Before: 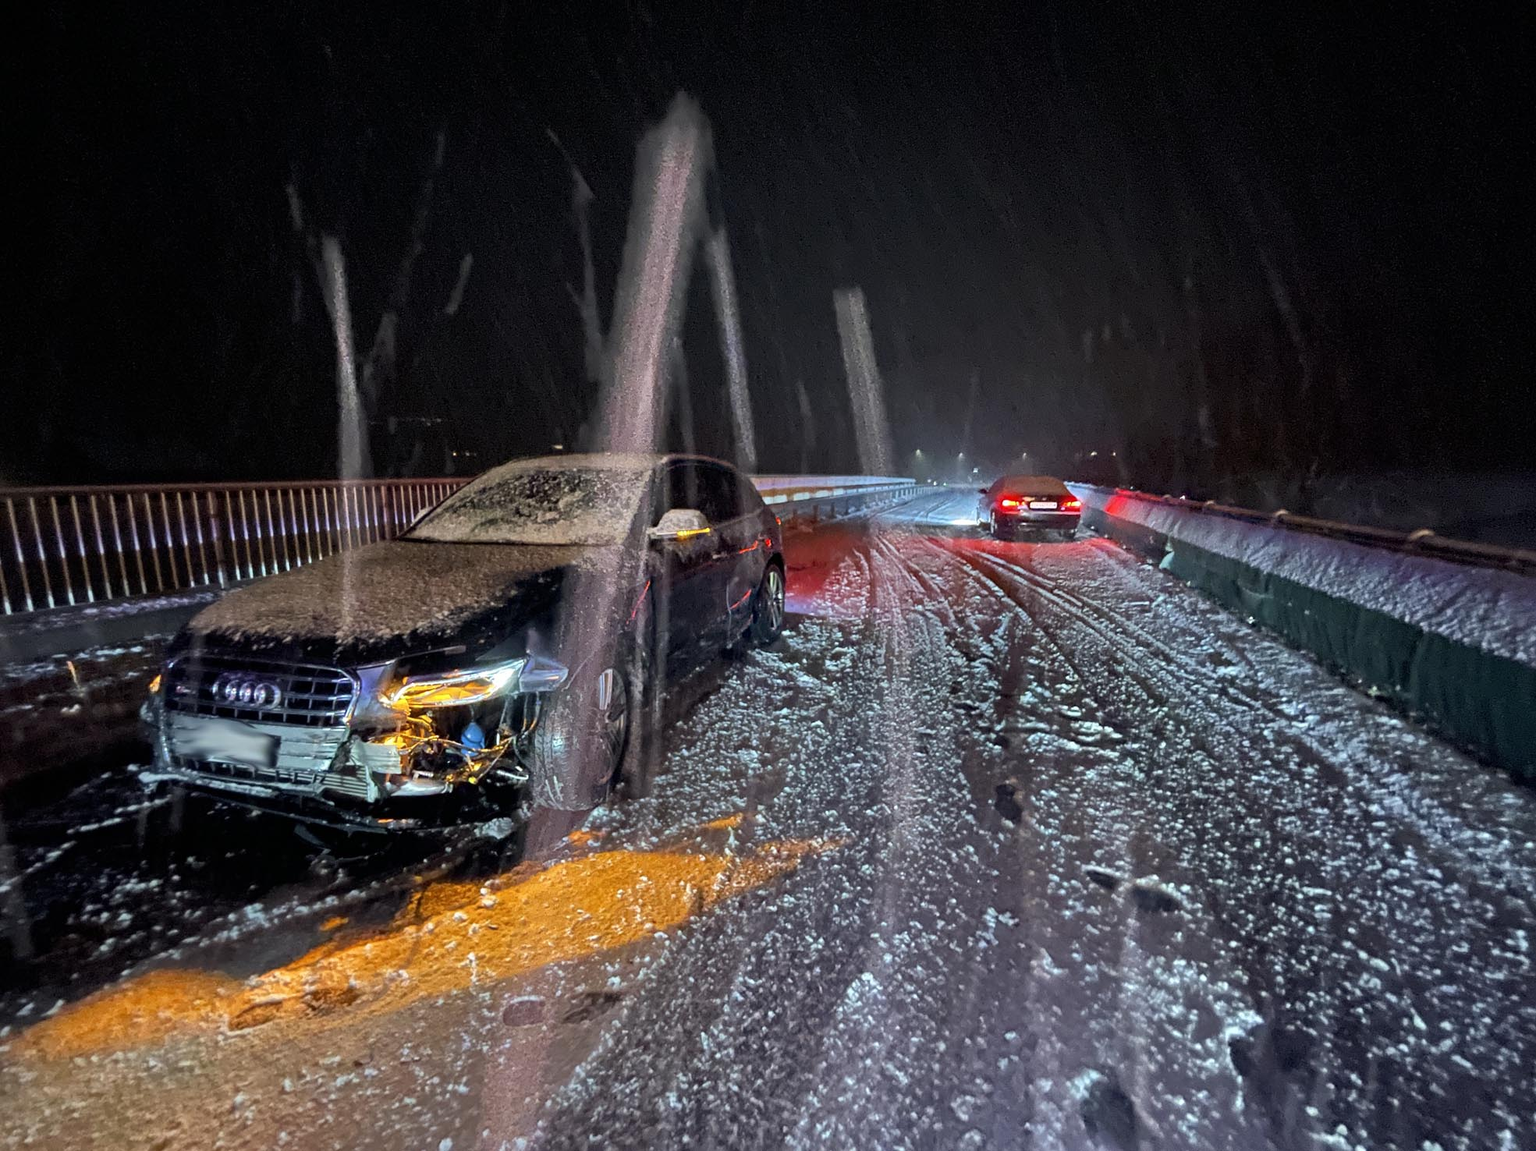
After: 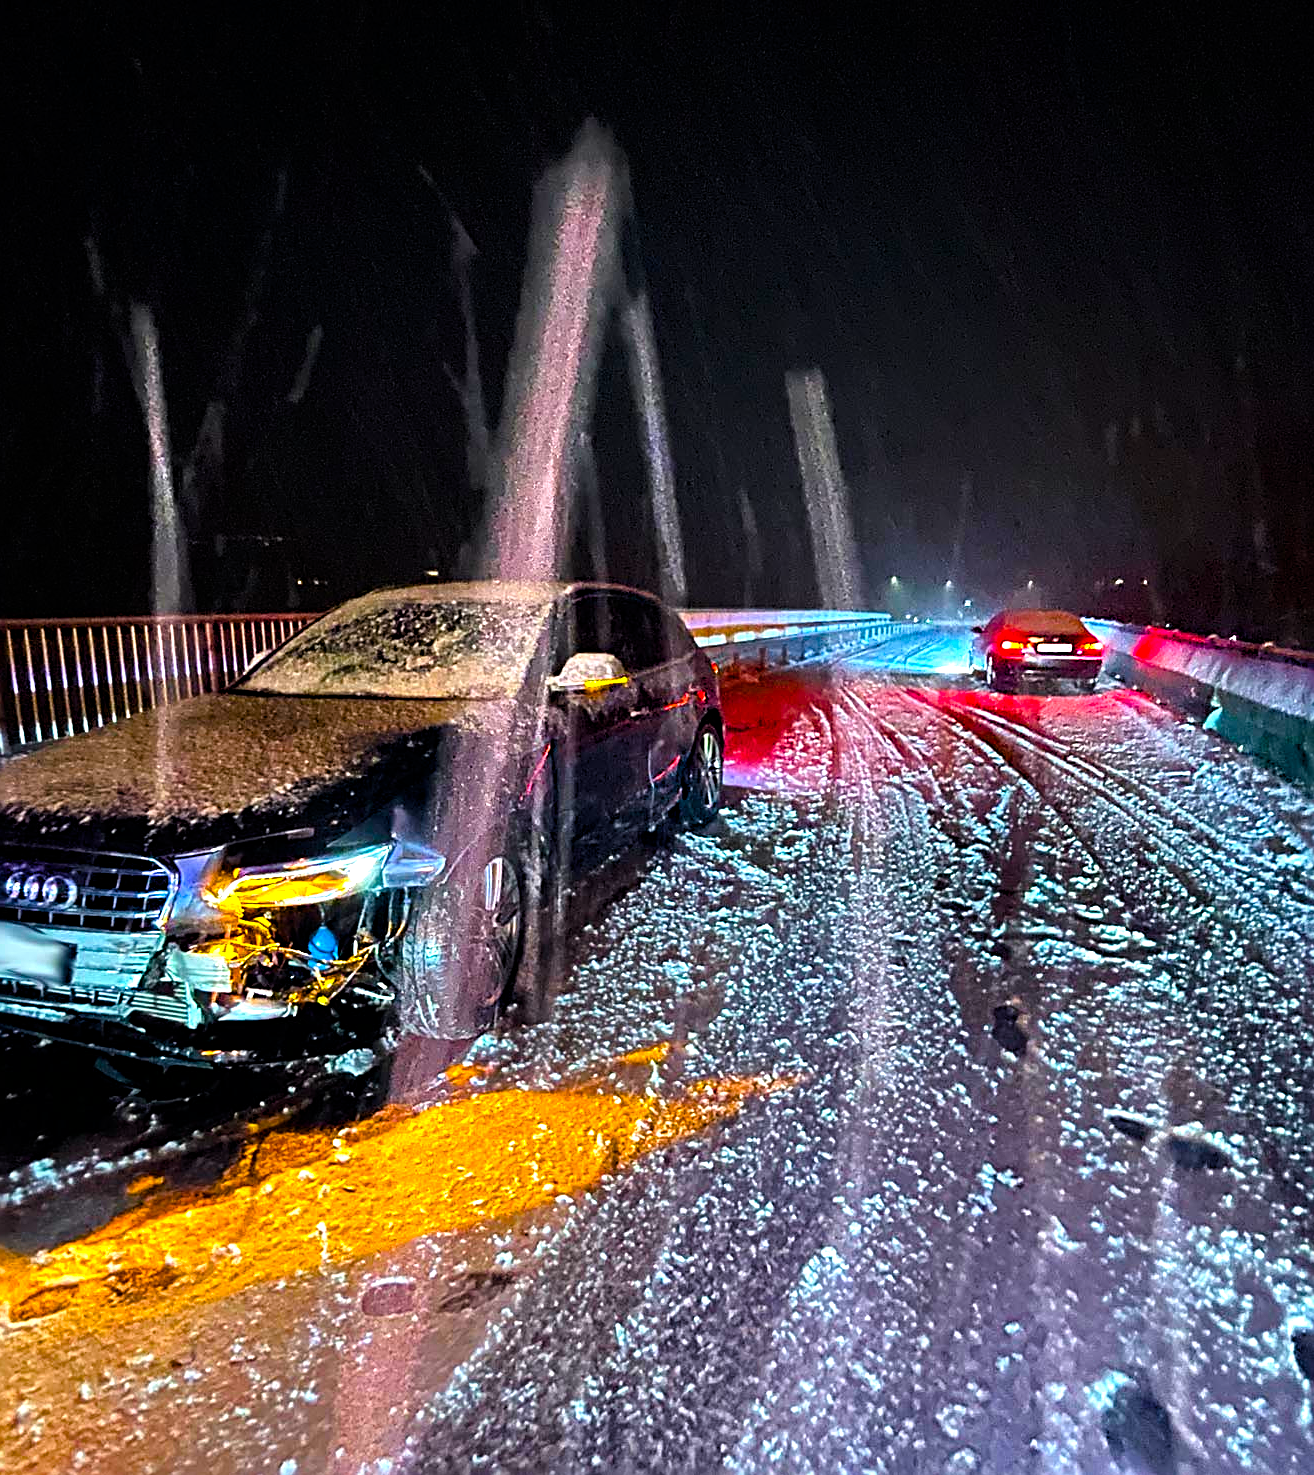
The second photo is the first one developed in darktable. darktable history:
crop and rotate: left 14.412%, right 18.815%
sharpen: radius 2.532, amount 0.621
tone equalizer: -8 EV -0.772 EV, -7 EV -0.715 EV, -6 EV -0.563 EV, -5 EV -0.382 EV, -3 EV 0.369 EV, -2 EV 0.6 EV, -1 EV 0.678 EV, +0 EV 0.731 EV, luminance estimator HSV value / RGB max
color balance rgb: perceptual saturation grading › global saturation 35.96%, perceptual saturation grading › shadows 35.375%, global vibrance 35.567%, contrast 10.186%
